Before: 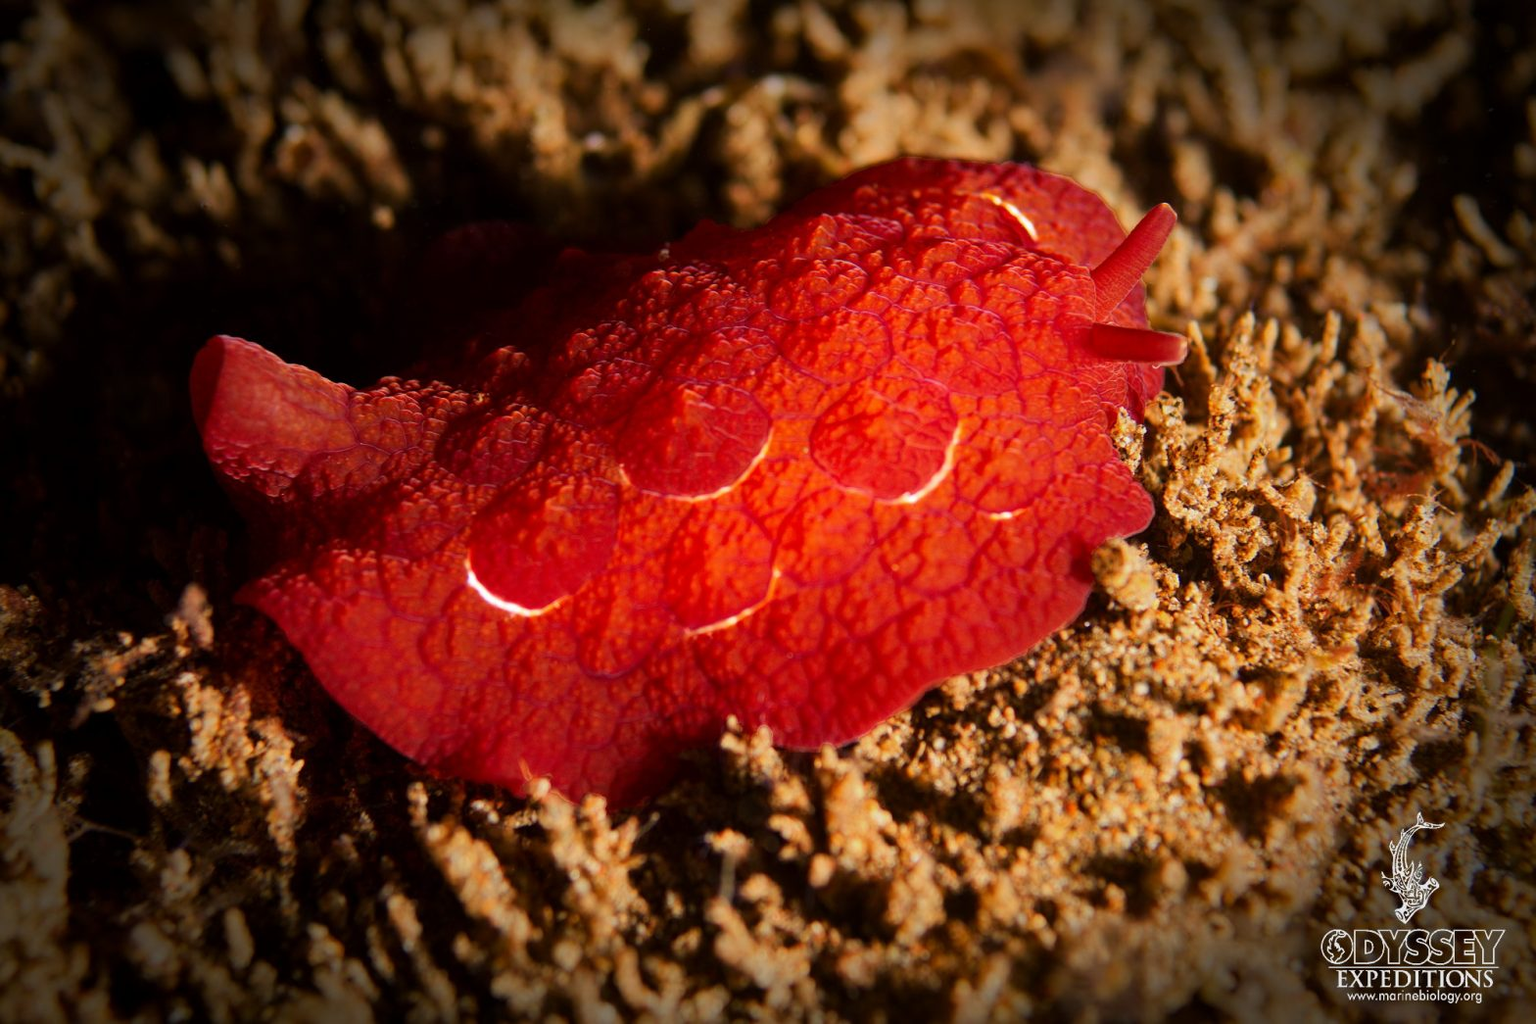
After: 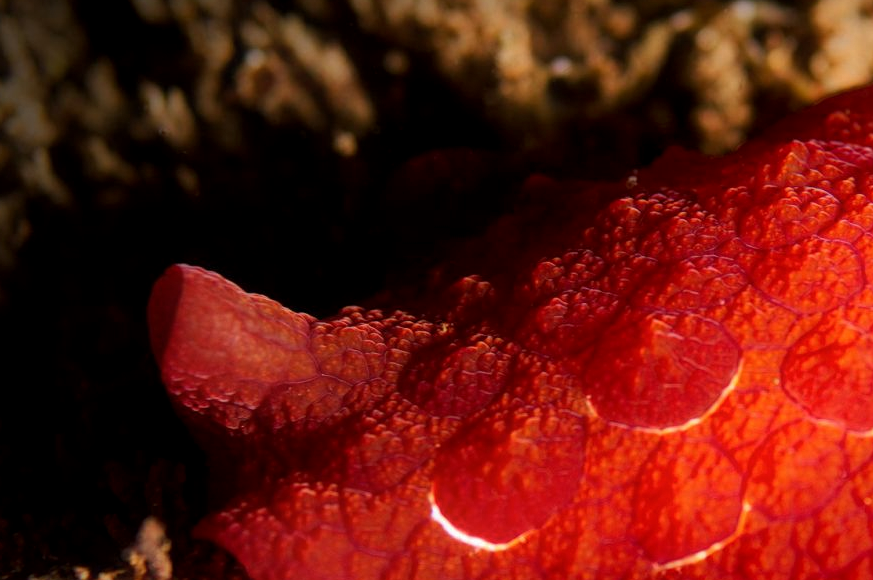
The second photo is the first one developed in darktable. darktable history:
crop and rotate: left 3.036%, top 7.508%, right 41.23%, bottom 36.896%
base curve: curves: ch0 [(0, 0) (0.472, 0.455) (1, 1)], preserve colors none
local contrast: detail 130%
exposure: compensate highlight preservation false
contrast equalizer: y [[0.5, 0.486, 0.447, 0.446, 0.489, 0.5], [0.5 ×6], [0.5 ×6], [0 ×6], [0 ×6]]
